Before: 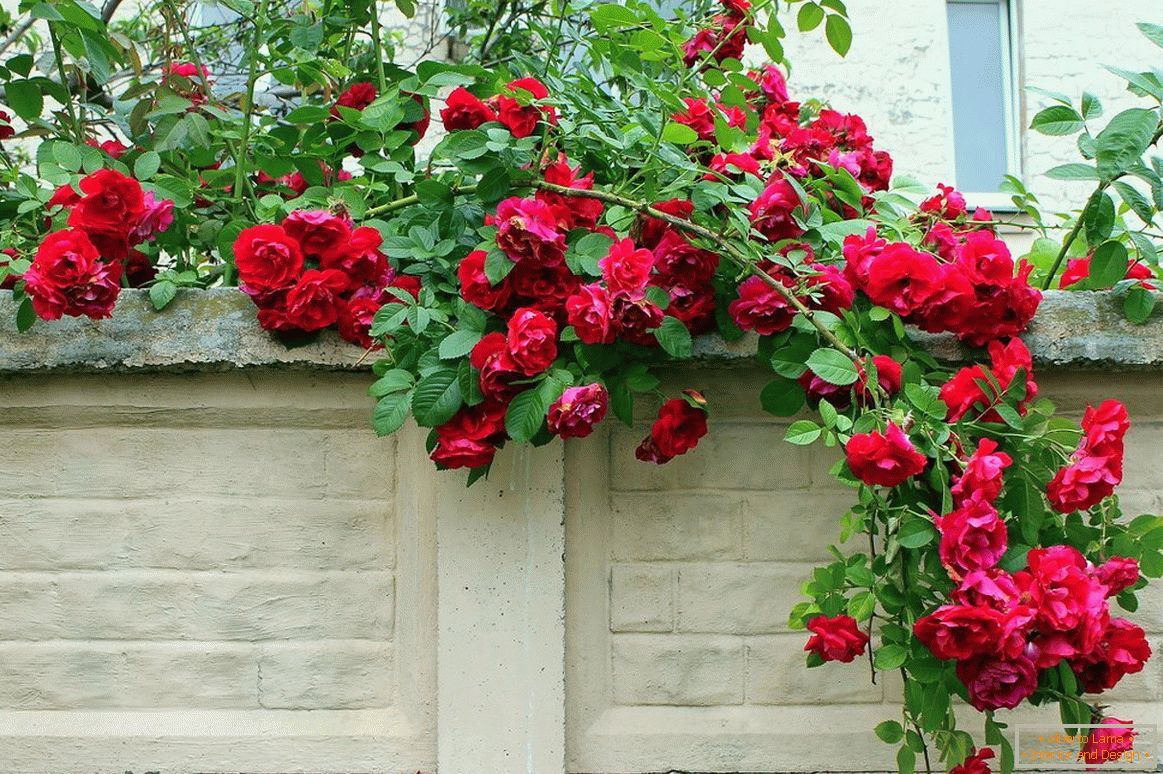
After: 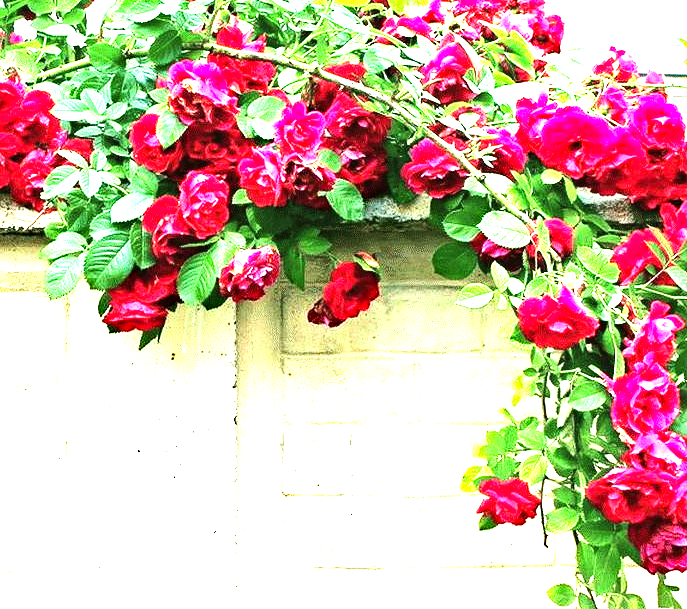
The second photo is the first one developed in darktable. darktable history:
tone equalizer: -8 EV -1.08 EV, -7 EV -1.01 EV, -6 EV -0.867 EV, -5 EV -0.578 EV, -3 EV 0.578 EV, -2 EV 0.867 EV, -1 EV 1.01 EV, +0 EV 1.08 EV, edges refinement/feathering 500, mask exposure compensation -1.57 EV, preserve details no
haze removal: strength 0.29, distance 0.25, compatibility mode true, adaptive false
crop and rotate: left 28.256%, top 17.734%, right 12.656%, bottom 3.573%
exposure: black level correction 0, exposure 1.975 EV, compensate exposure bias true, compensate highlight preservation false
